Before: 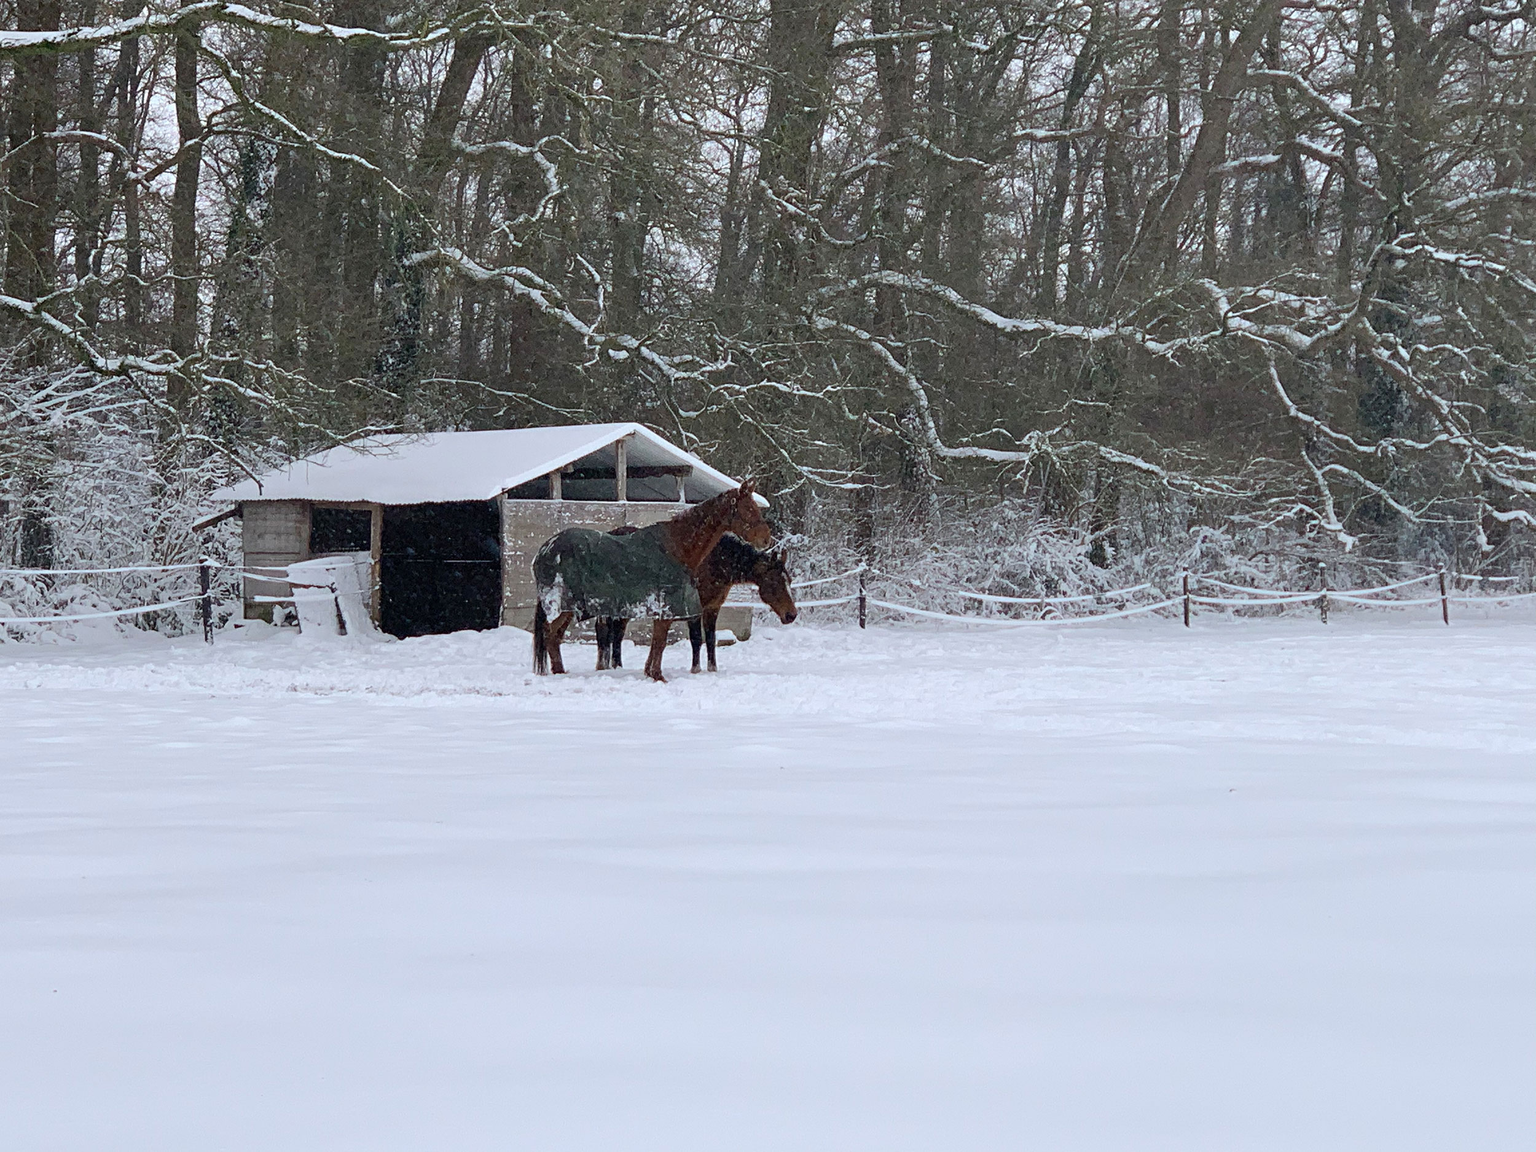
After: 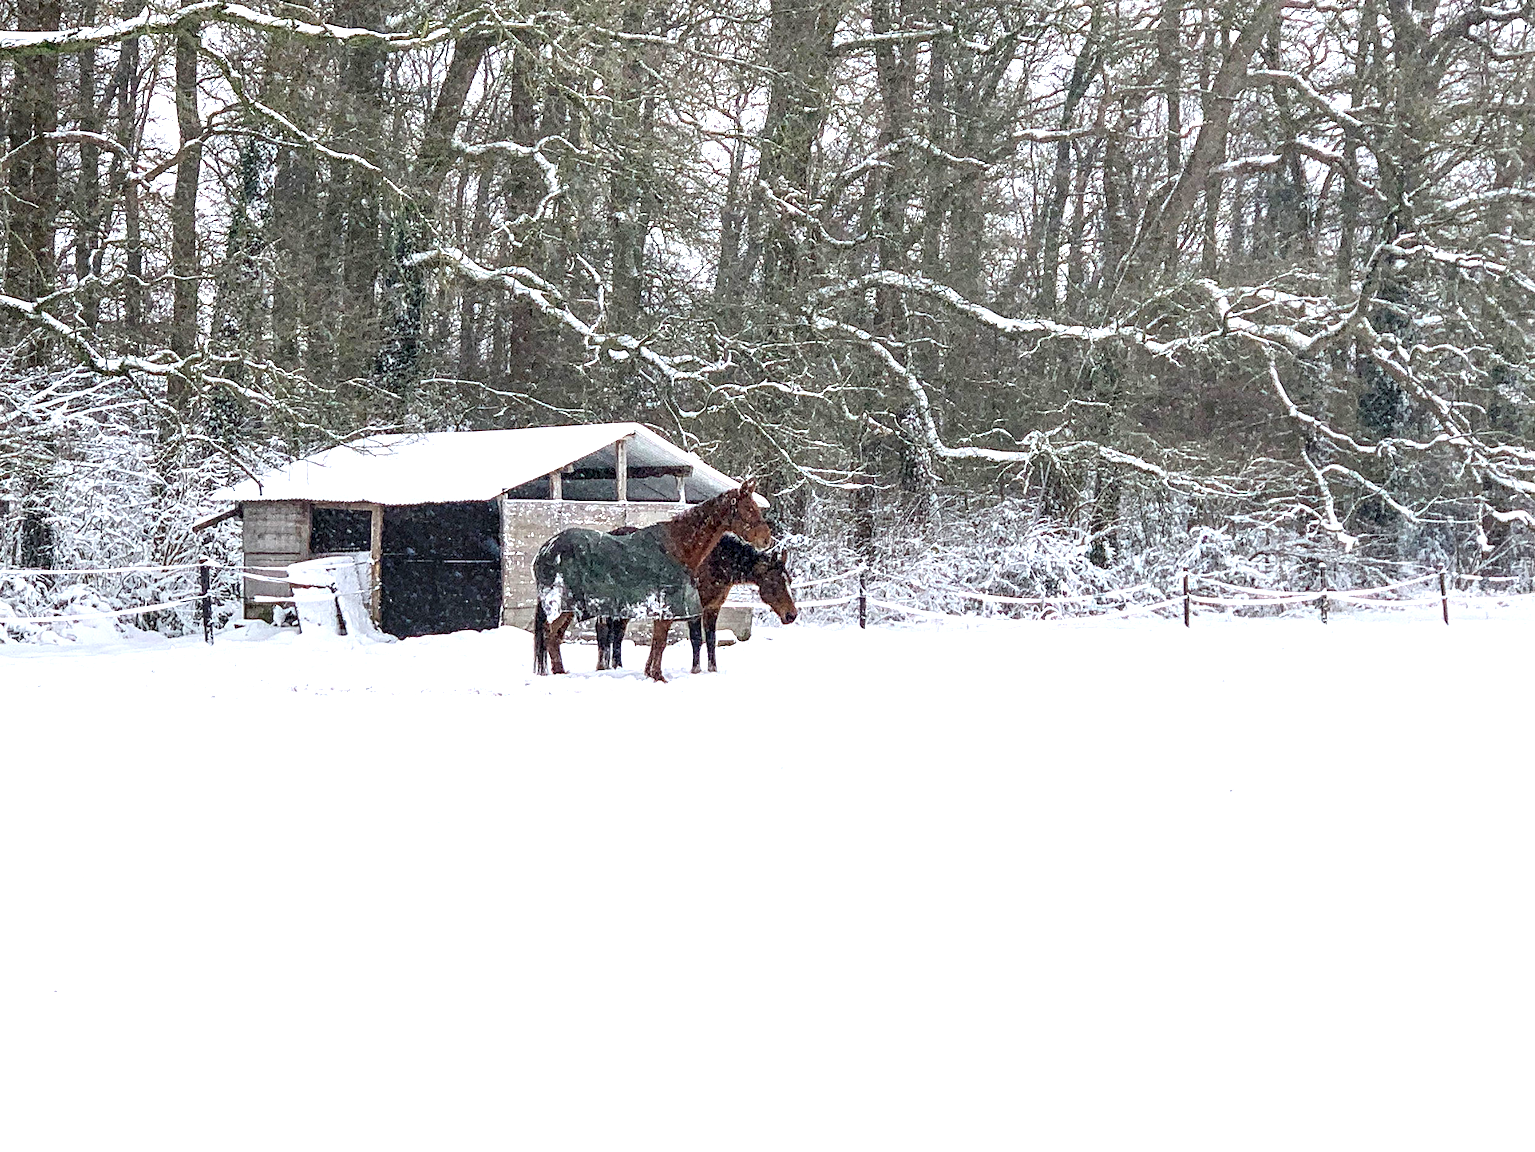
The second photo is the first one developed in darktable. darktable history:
exposure: black level correction 0, exposure 1.1 EV, compensate exposure bias true, compensate highlight preservation false
local contrast: detail 160%
